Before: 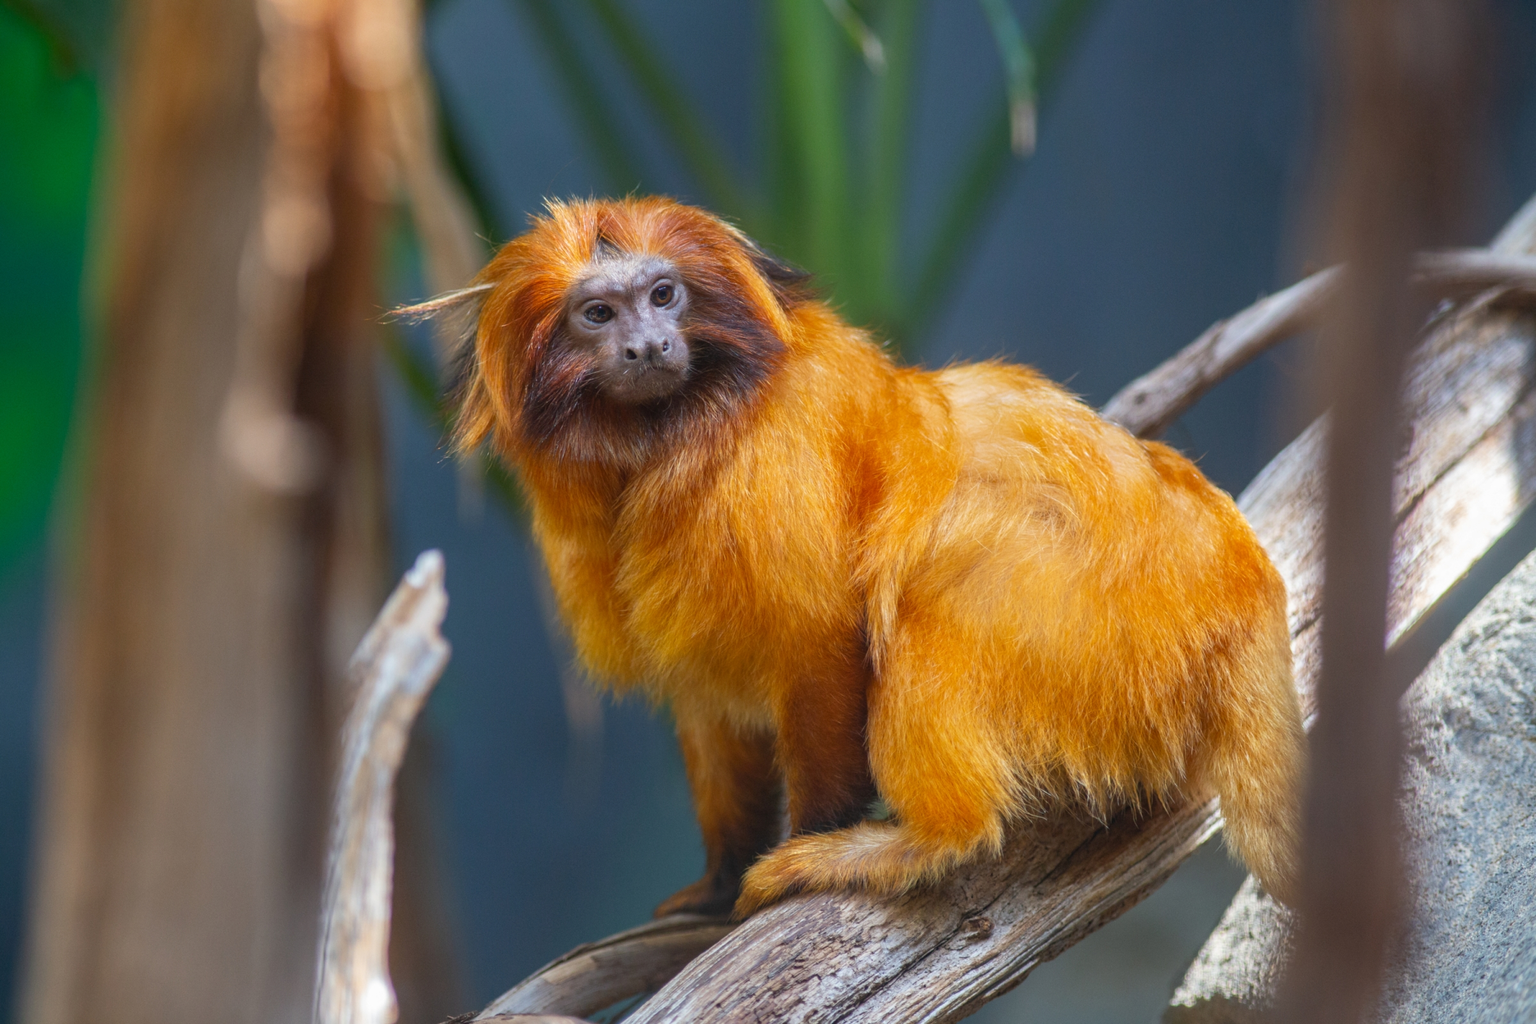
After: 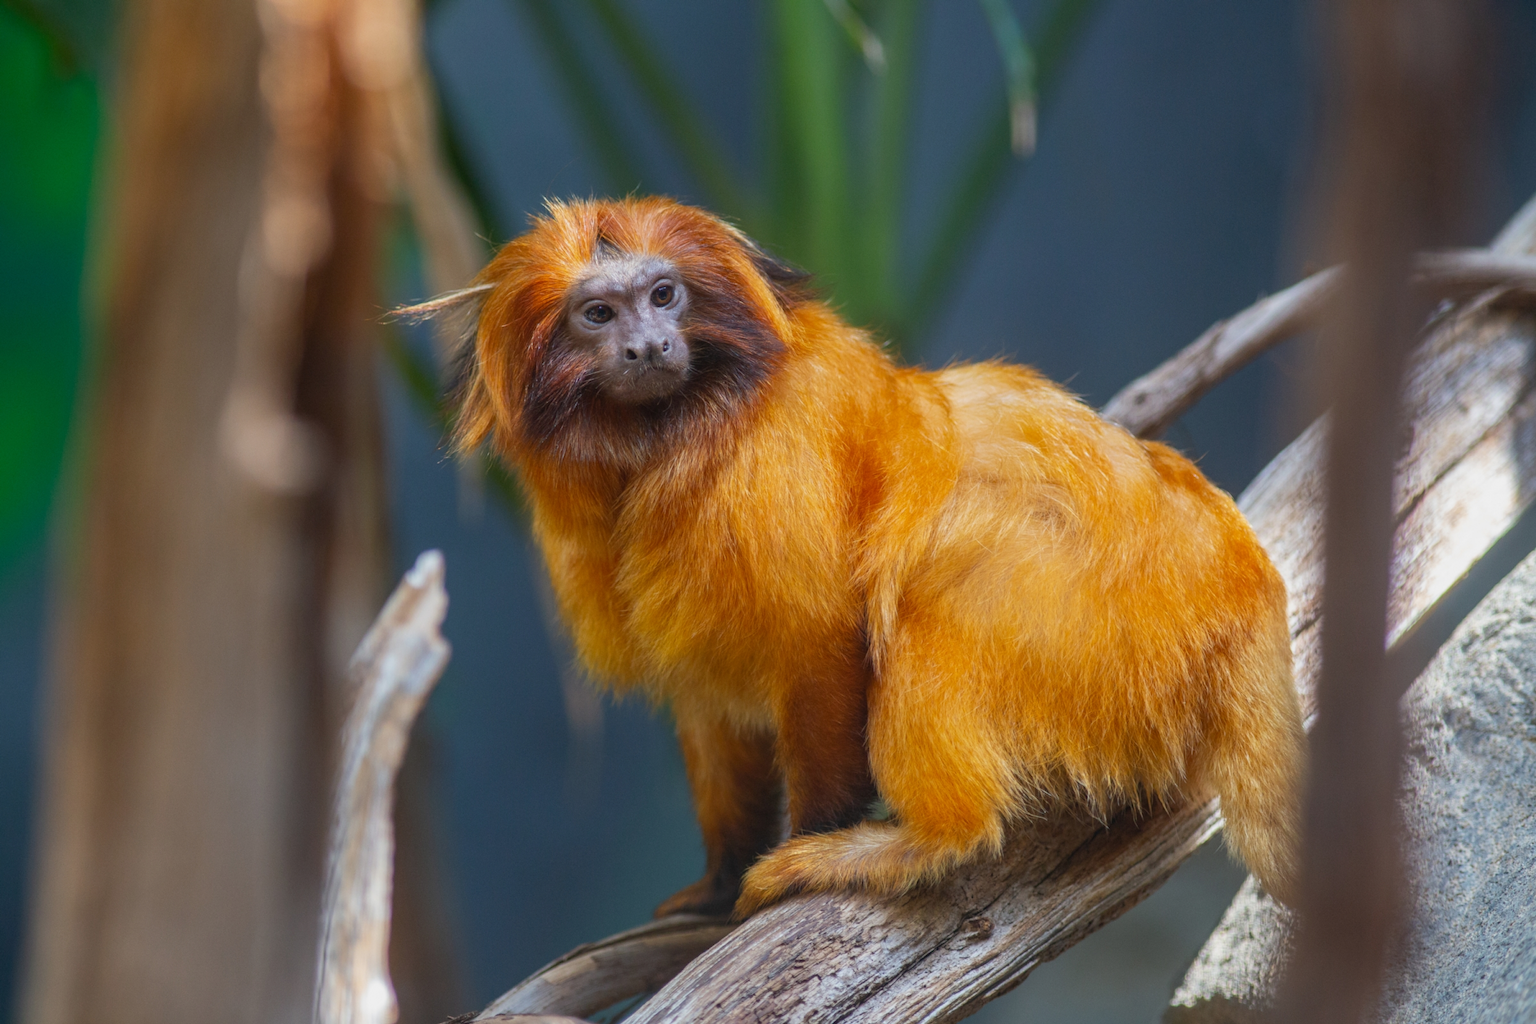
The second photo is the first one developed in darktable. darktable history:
exposure: exposure -0.18 EV, compensate highlight preservation false
